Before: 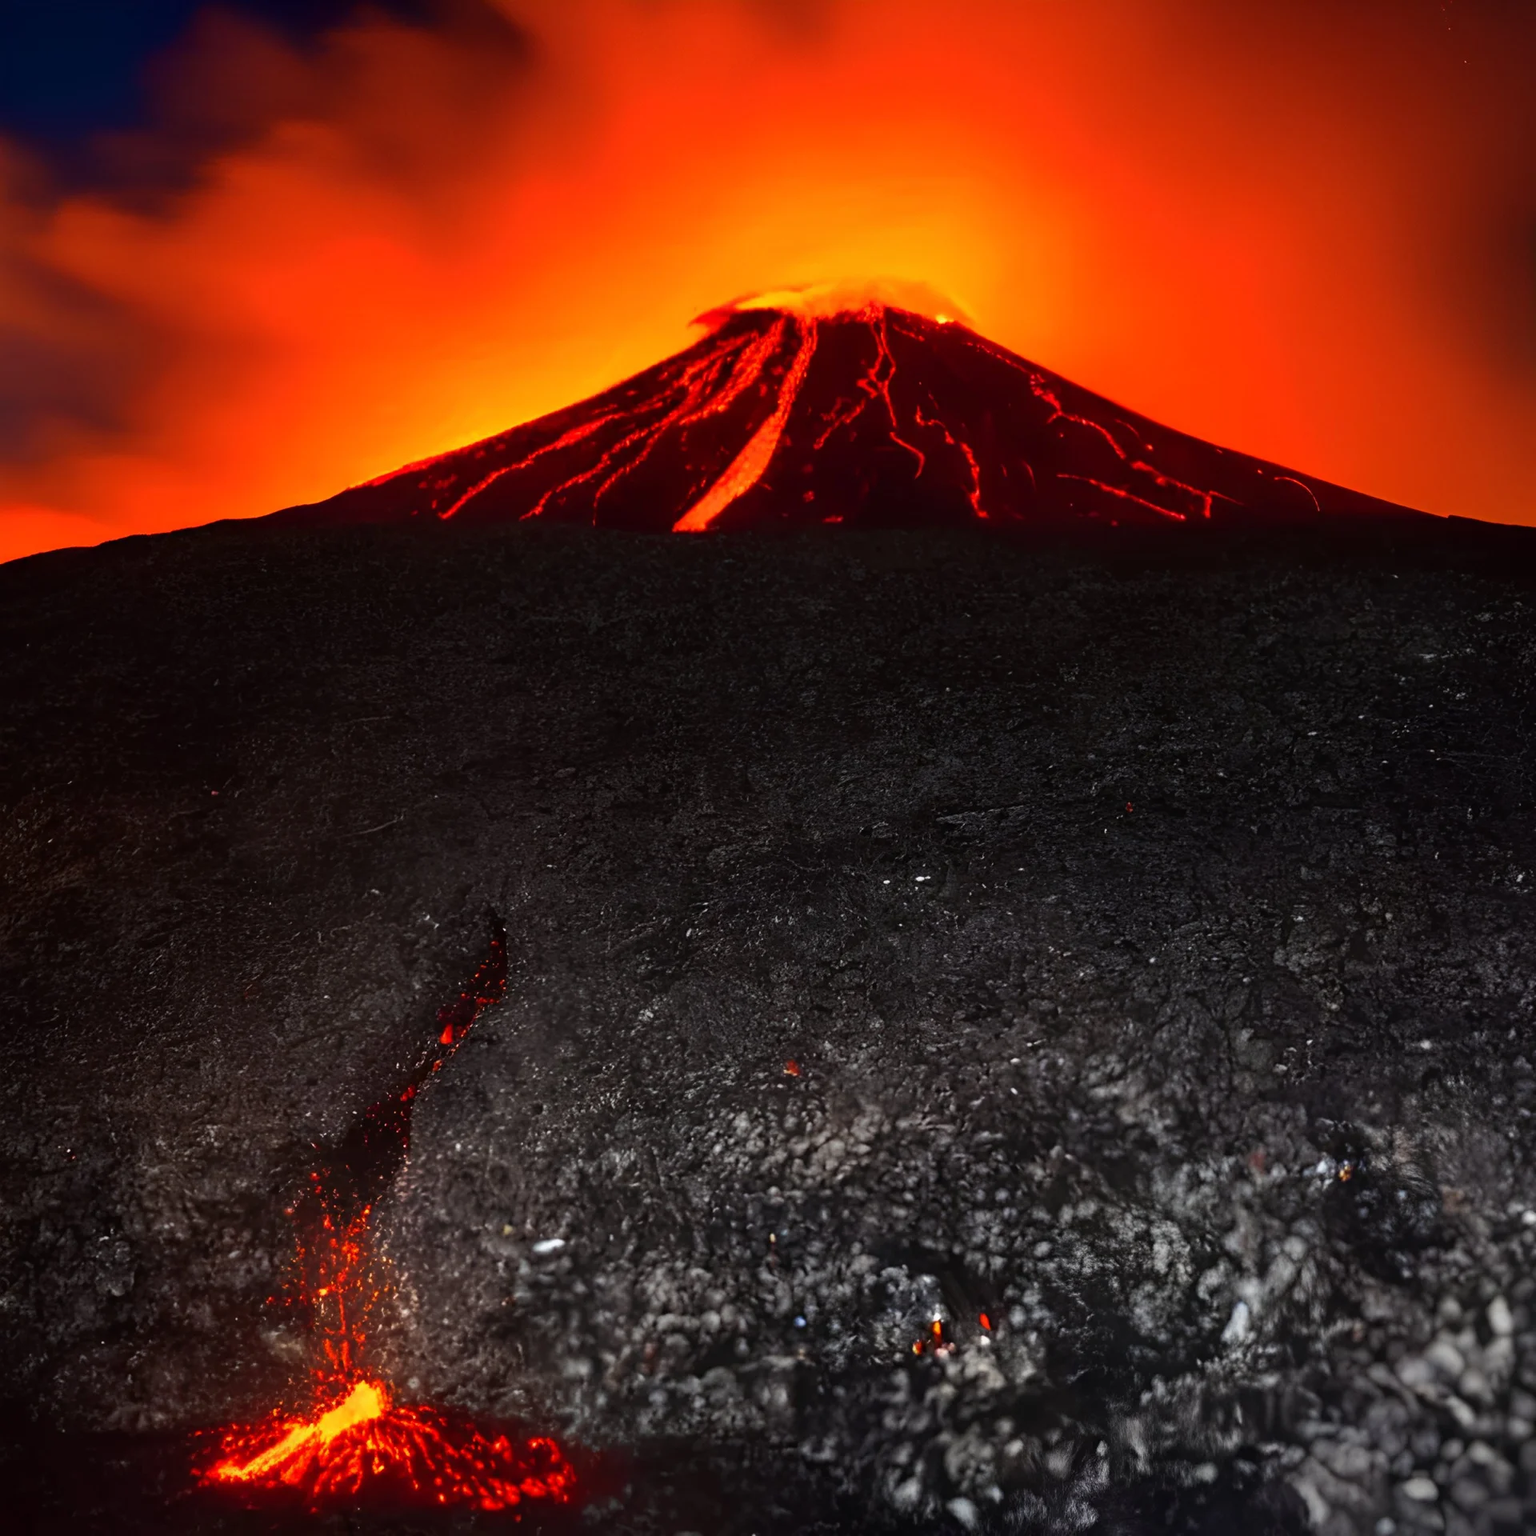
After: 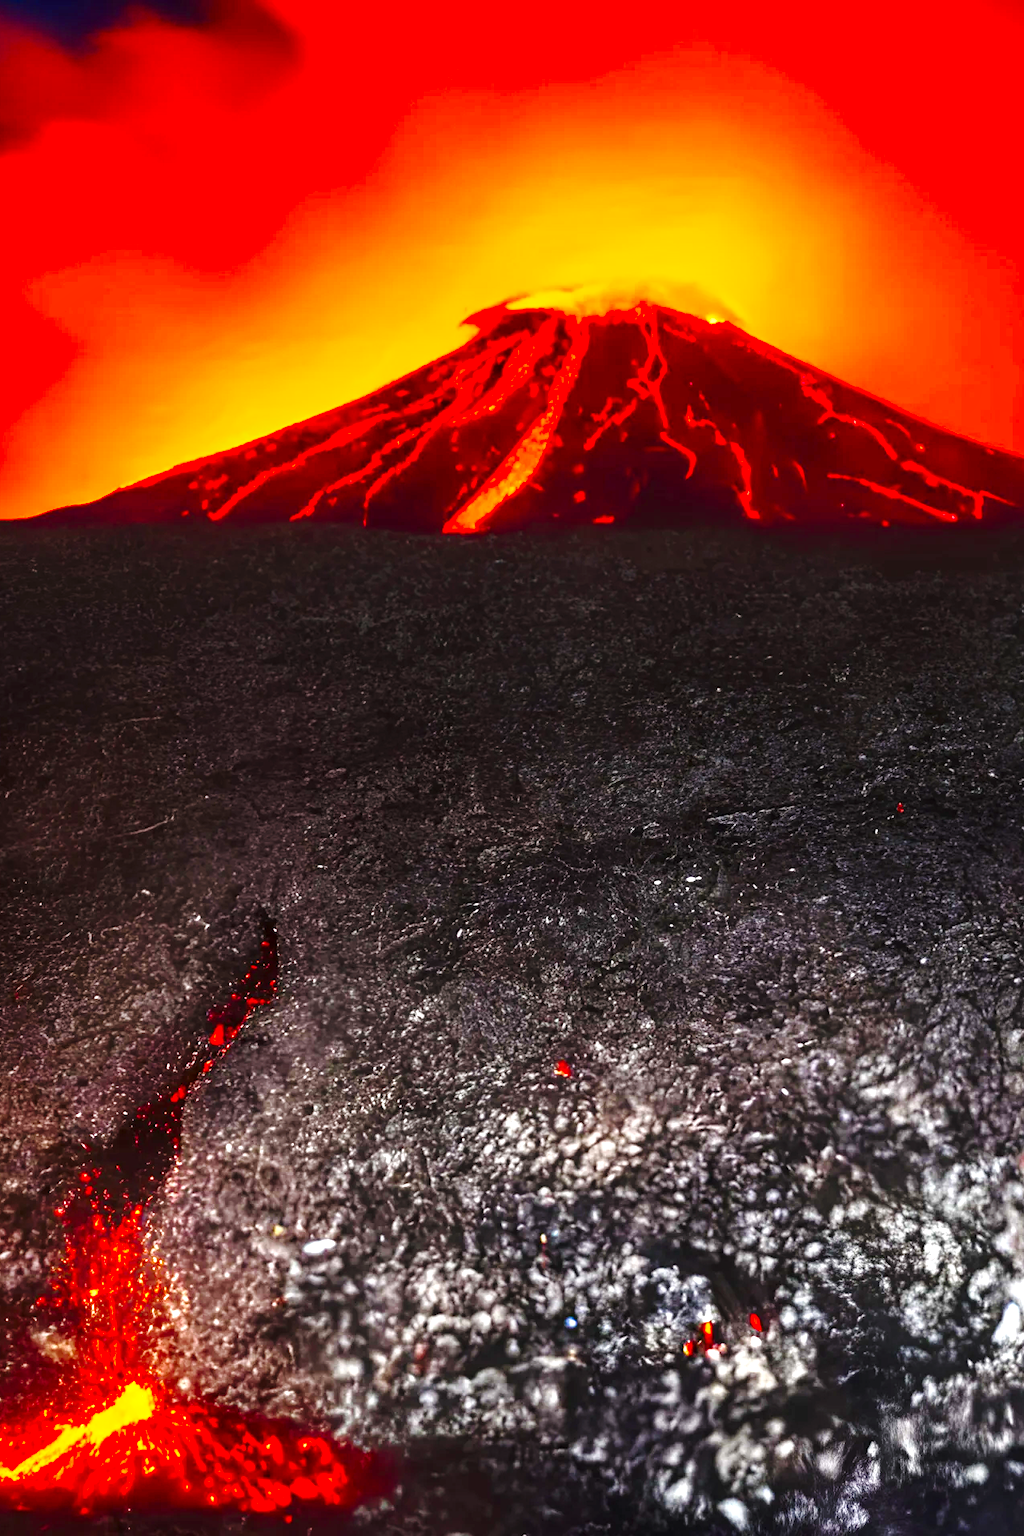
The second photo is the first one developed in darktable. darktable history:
base curve: curves: ch0 [(0, 0) (0.028, 0.03) (0.121, 0.232) (0.46, 0.748) (0.859, 0.968) (1, 1)], preserve colors none
exposure: black level correction 0, exposure 0.693 EV, compensate exposure bias true, compensate highlight preservation false
crop and rotate: left 14.97%, right 18.332%
levels: levels [0, 0.43, 0.859]
color zones: curves: ch0 [(0, 0.425) (0.143, 0.422) (0.286, 0.42) (0.429, 0.419) (0.571, 0.419) (0.714, 0.42) (0.857, 0.422) (1, 0.425)]; ch1 [(0, 0.666) (0.143, 0.669) (0.286, 0.671) (0.429, 0.67) (0.571, 0.67) (0.714, 0.67) (0.857, 0.67) (1, 0.666)]
local contrast: on, module defaults
